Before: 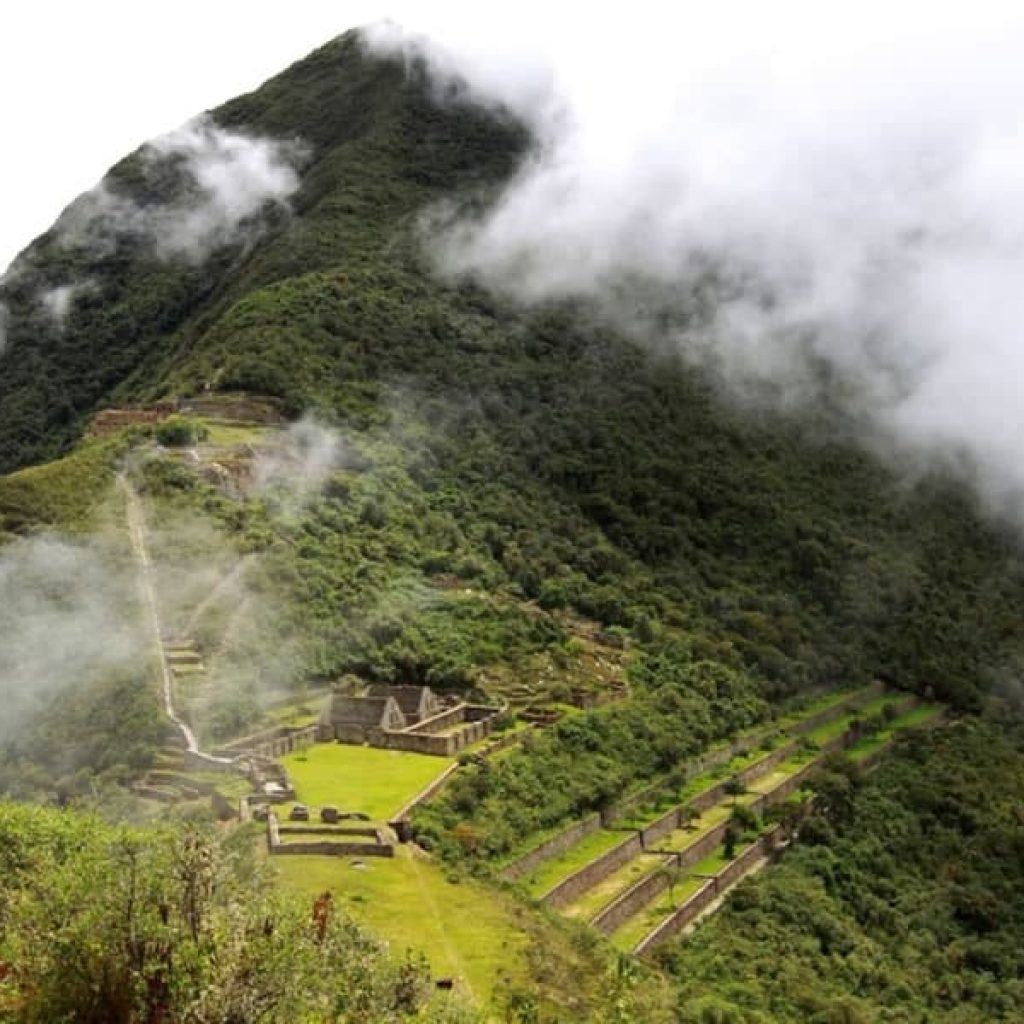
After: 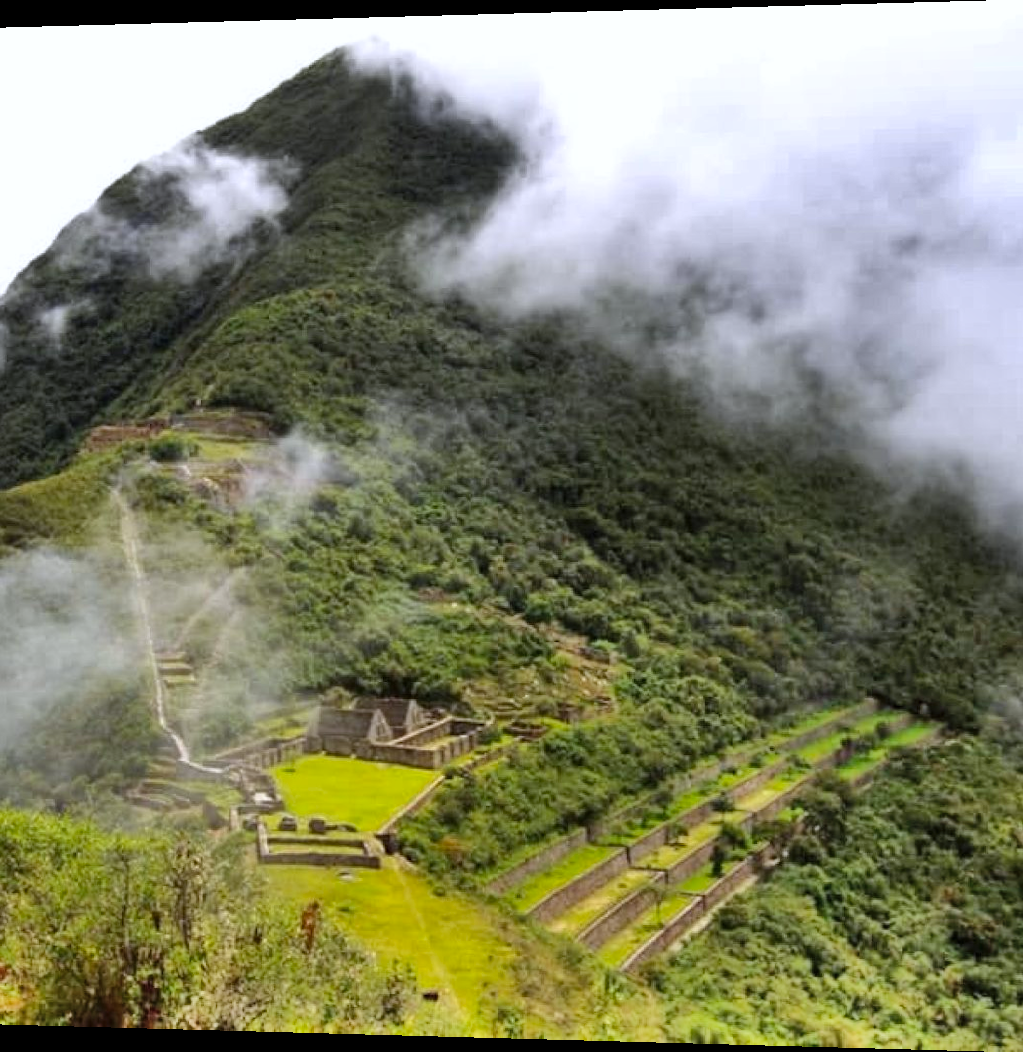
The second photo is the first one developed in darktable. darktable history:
color balance: output saturation 110%
shadows and highlights: shadows 75, highlights -60.85, soften with gaussian
rotate and perspective: lens shift (horizontal) -0.055, automatic cropping off
white balance: red 0.984, blue 1.059
